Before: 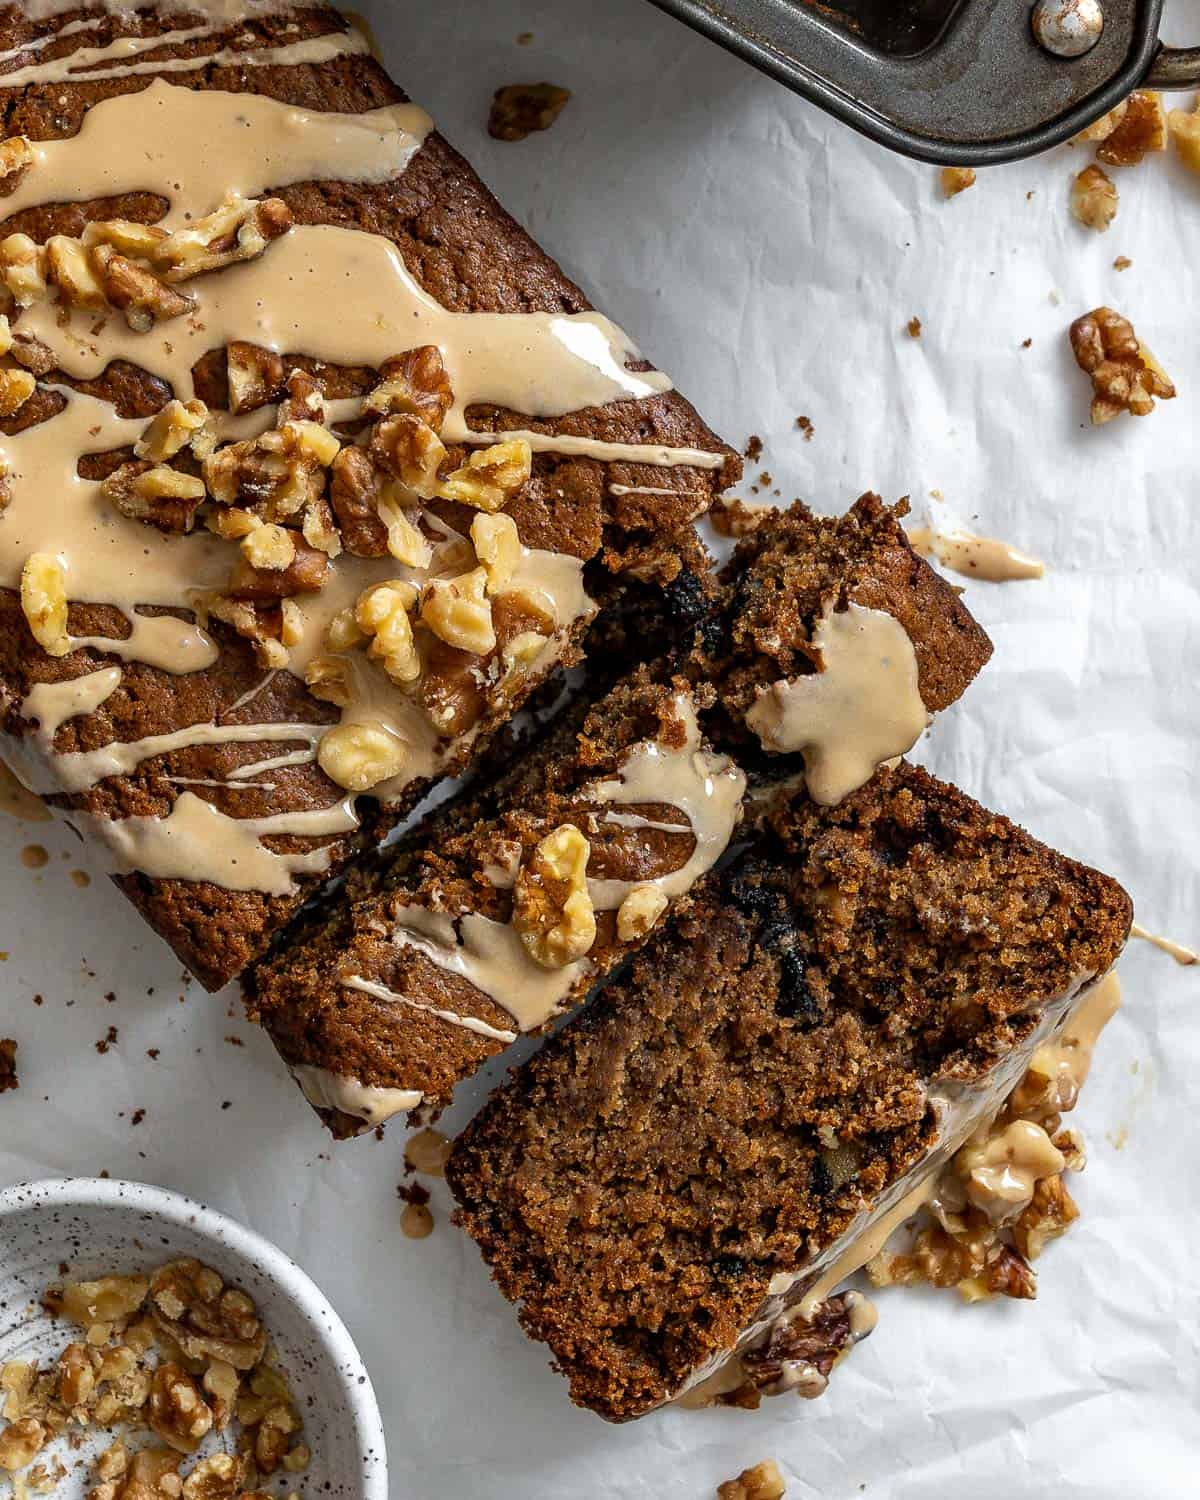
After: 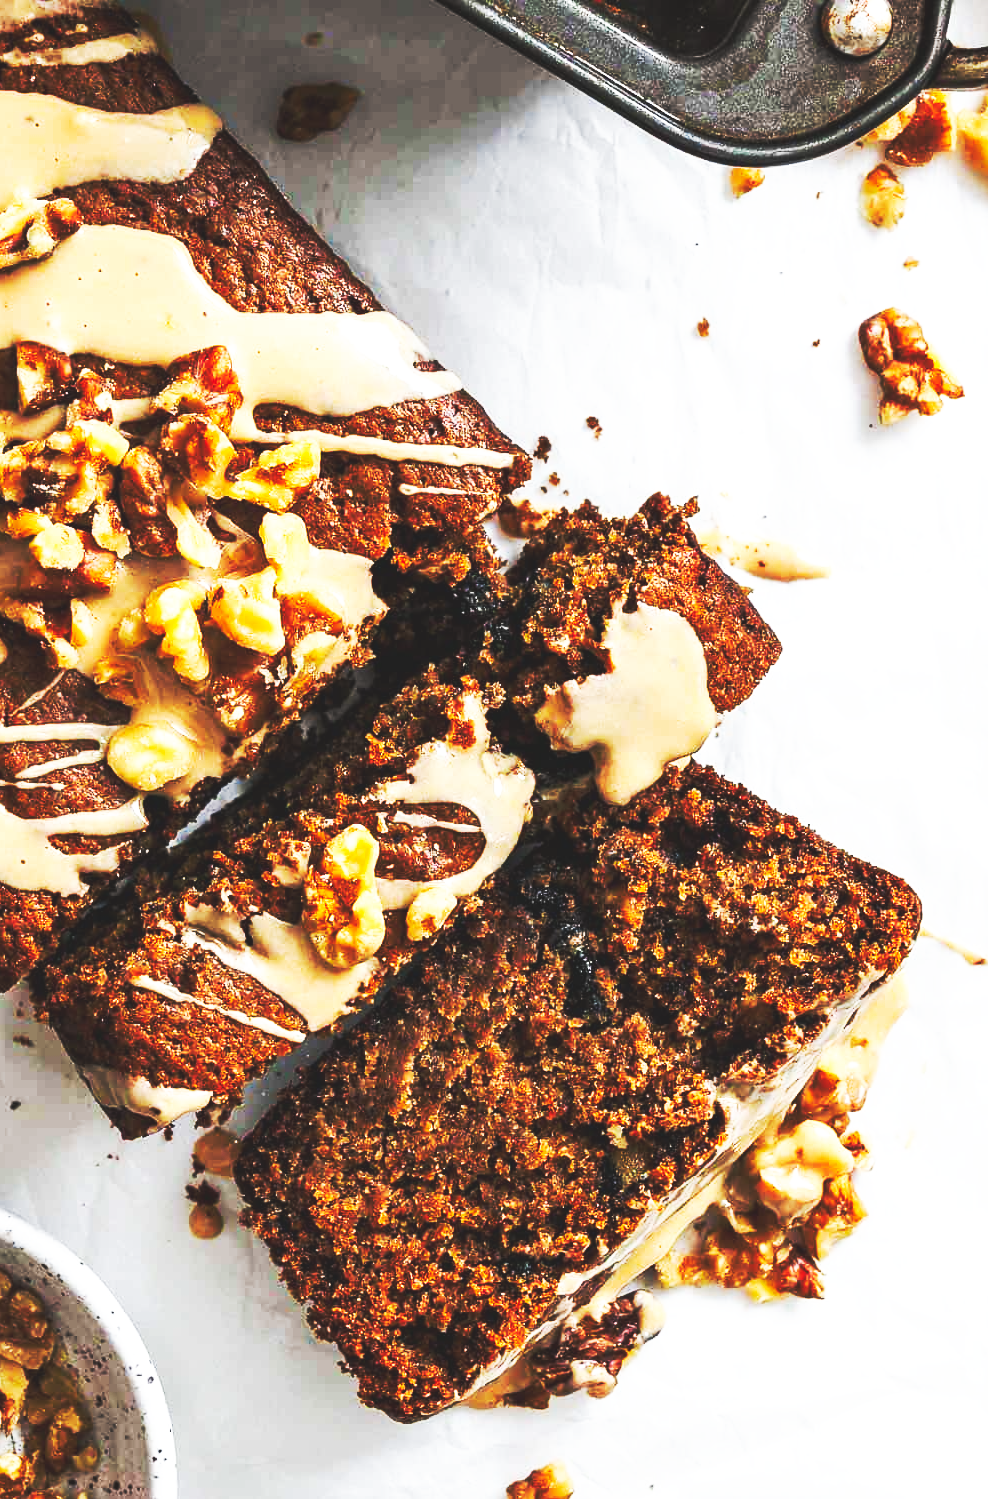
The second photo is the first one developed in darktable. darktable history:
crop: left 17.614%, bottom 0.037%
base curve: curves: ch0 [(0, 0.015) (0.085, 0.116) (0.134, 0.298) (0.19, 0.545) (0.296, 0.764) (0.599, 0.982) (1, 1)], preserve colors none
